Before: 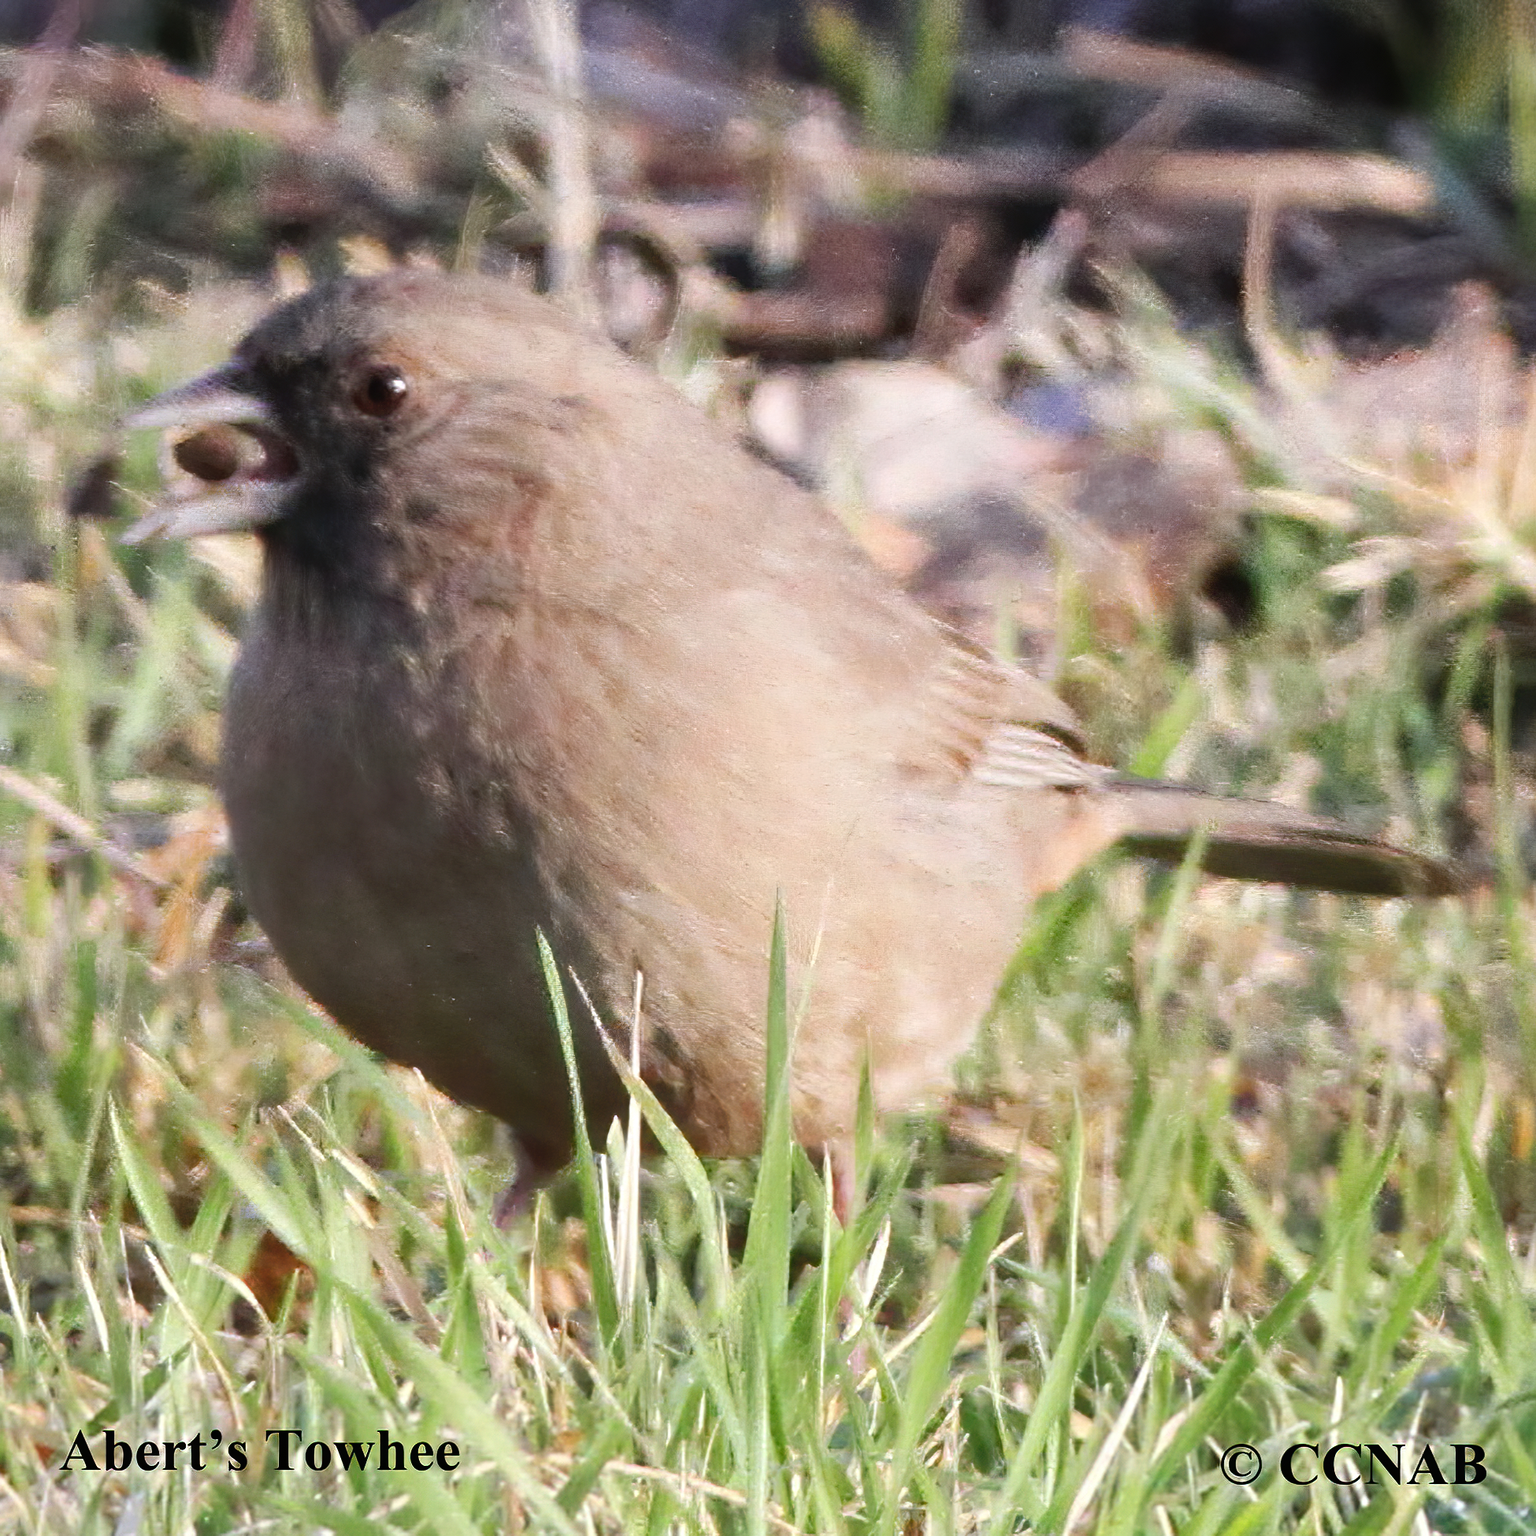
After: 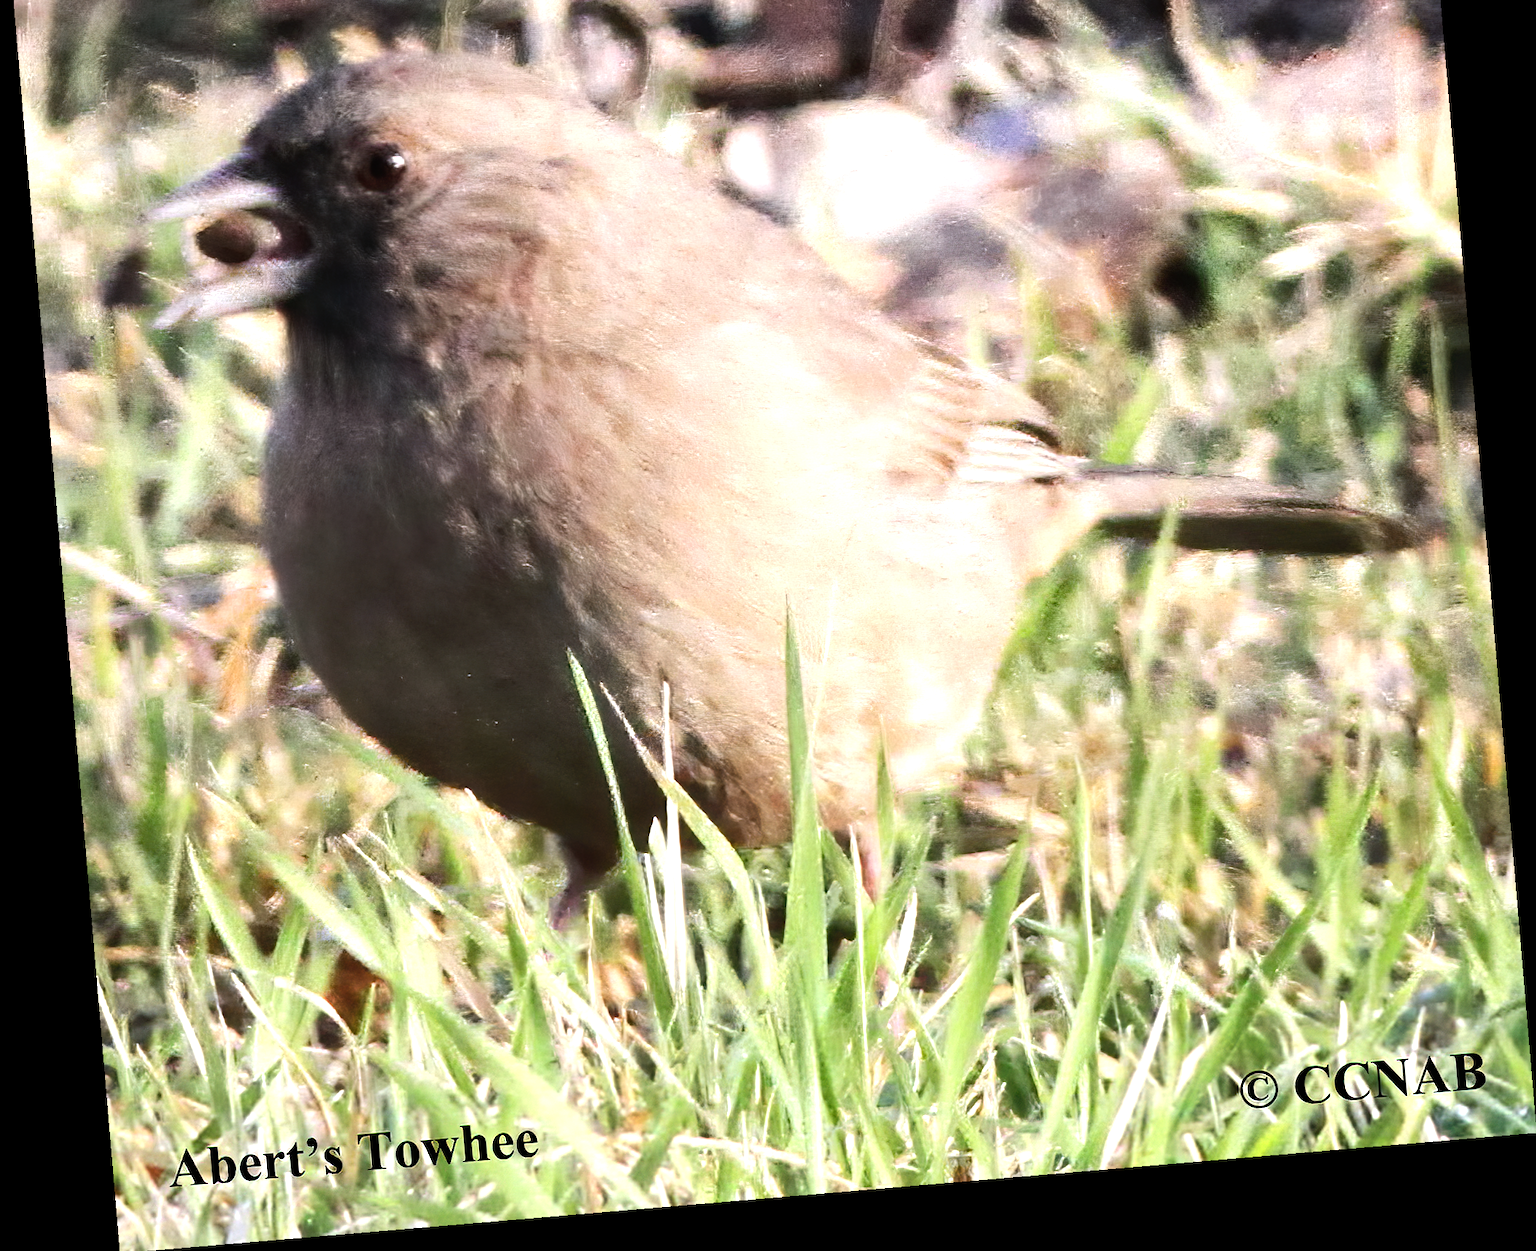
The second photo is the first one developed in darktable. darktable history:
tone equalizer: -8 EV -0.75 EV, -7 EV -0.7 EV, -6 EV -0.6 EV, -5 EV -0.4 EV, -3 EV 0.4 EV, -2 EV 0.6 EV, -1 EV 0.7 EV, +0 EV 0.75 EV, edges refinement/feathering 500, mask exposure compensation -1.57 EV, preserve details no
rotate and perspective: rotation -4.86°, automatic cropping off
crop and rotate: top 18.507%
